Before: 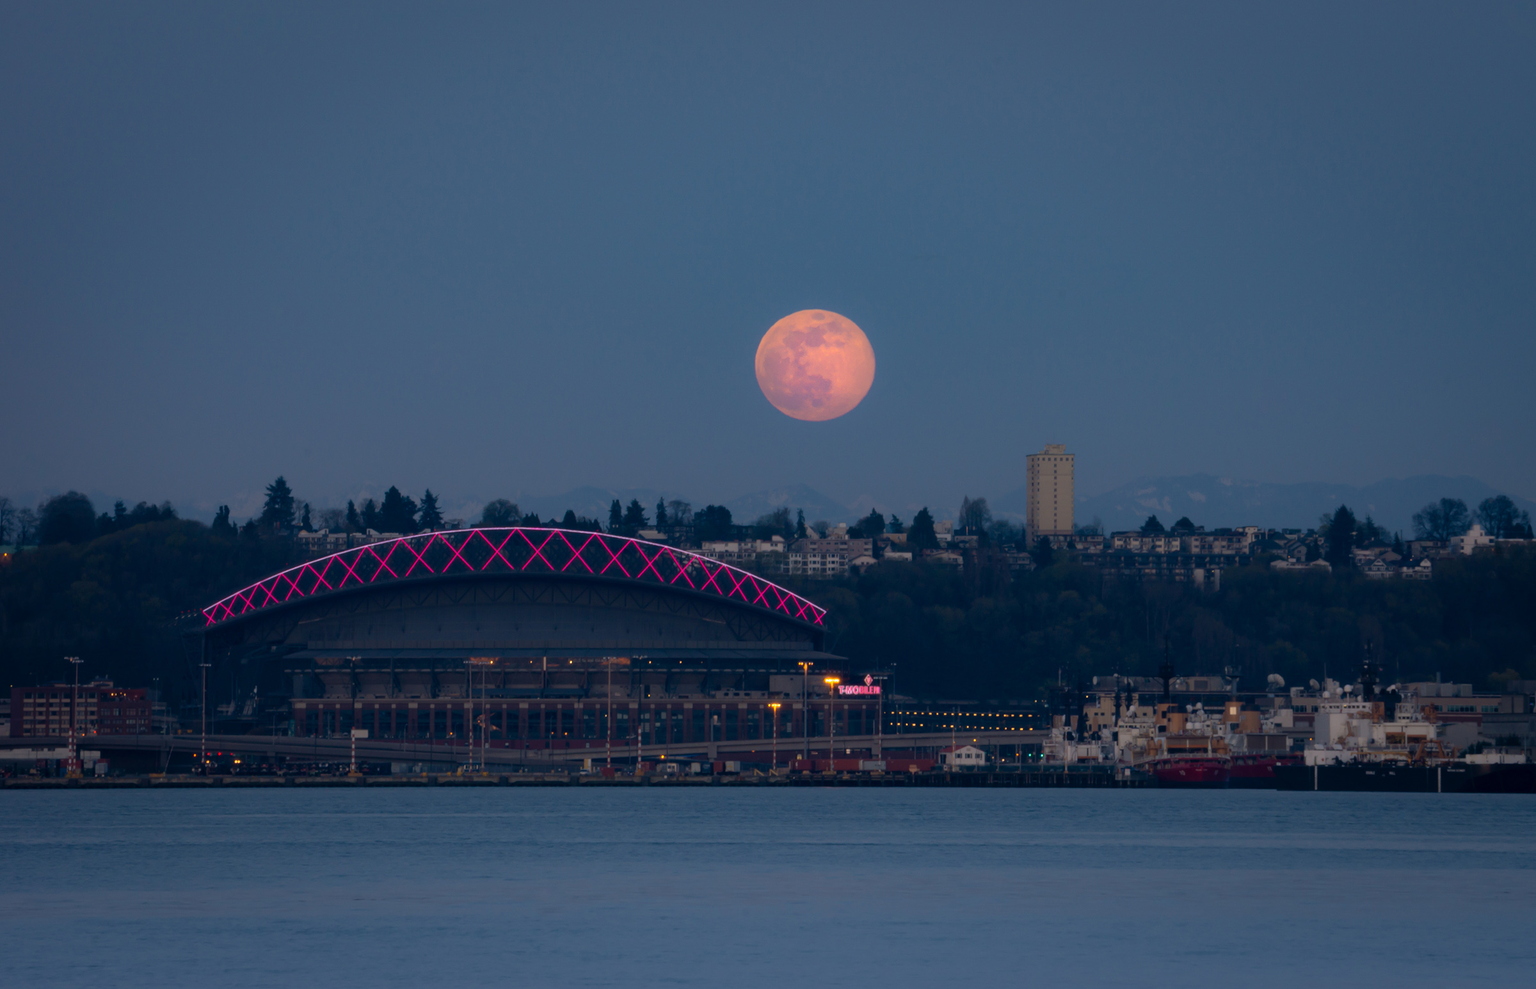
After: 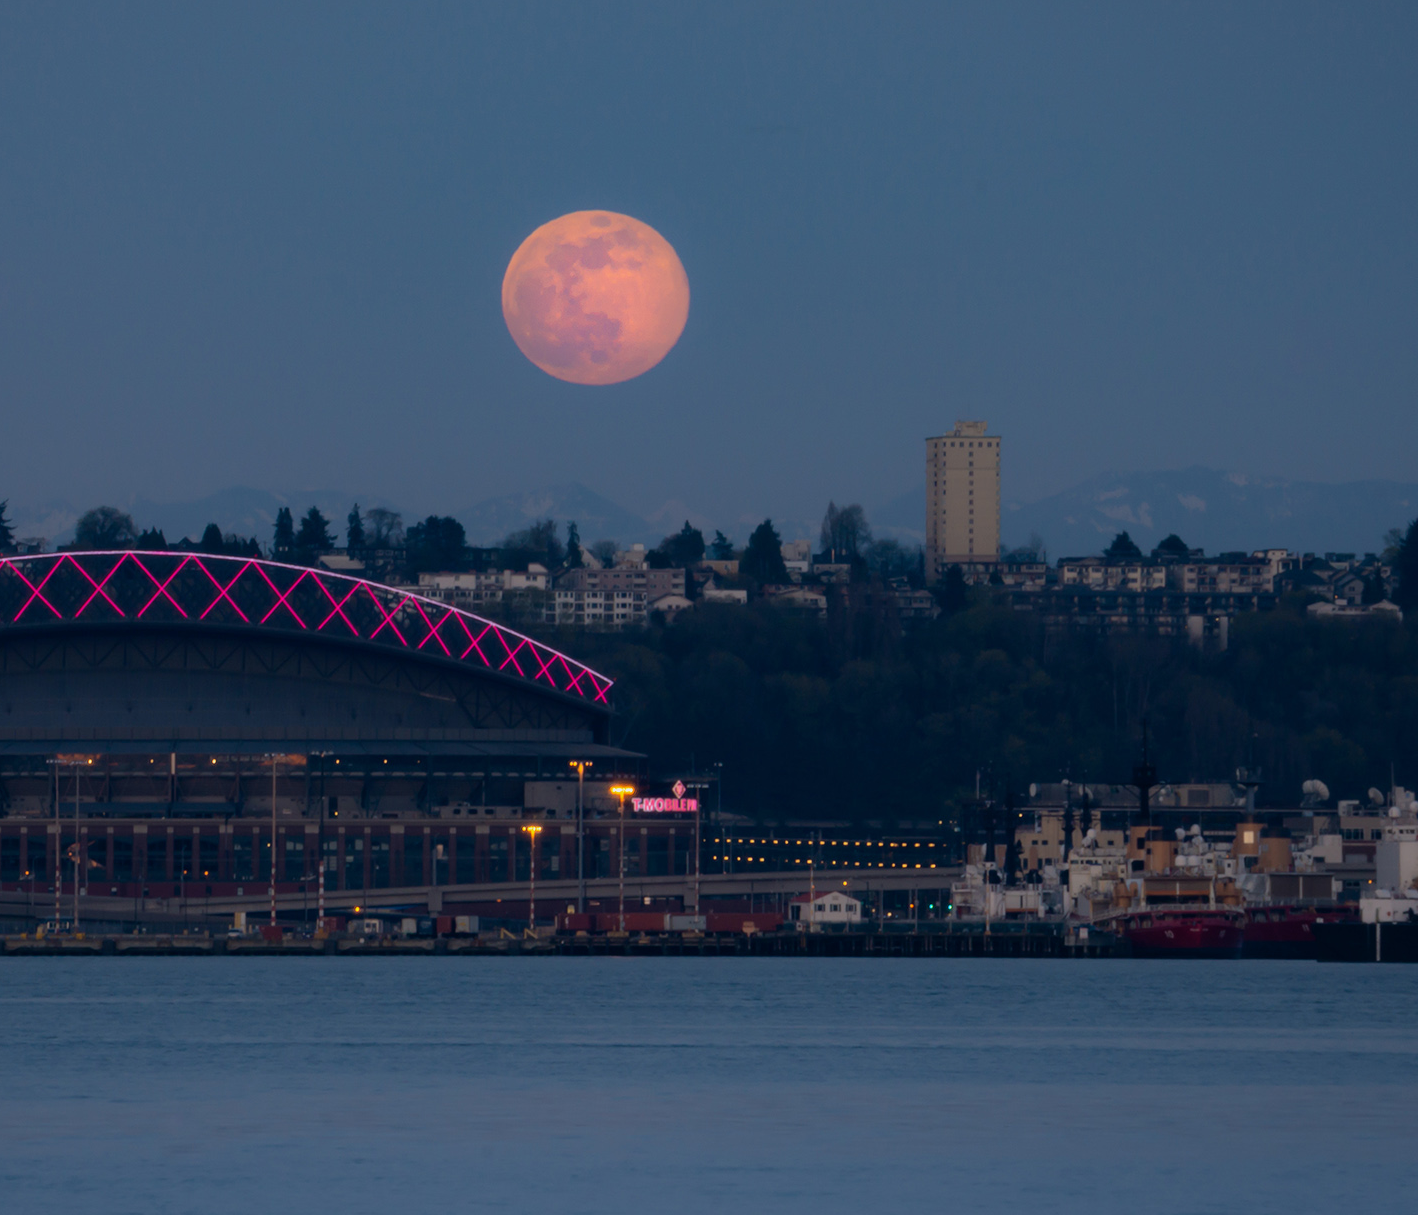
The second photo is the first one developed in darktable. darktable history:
exposure: compensate highlight preservation false
crop and rotate: left 28.256%, top 17.734%, right 12.656%, bottom 3.573%
filmic rgb: black relative exposure -11.35 EV, white relative exposure 3.22 EV, hardness 6.76, color science v6 (2022)
